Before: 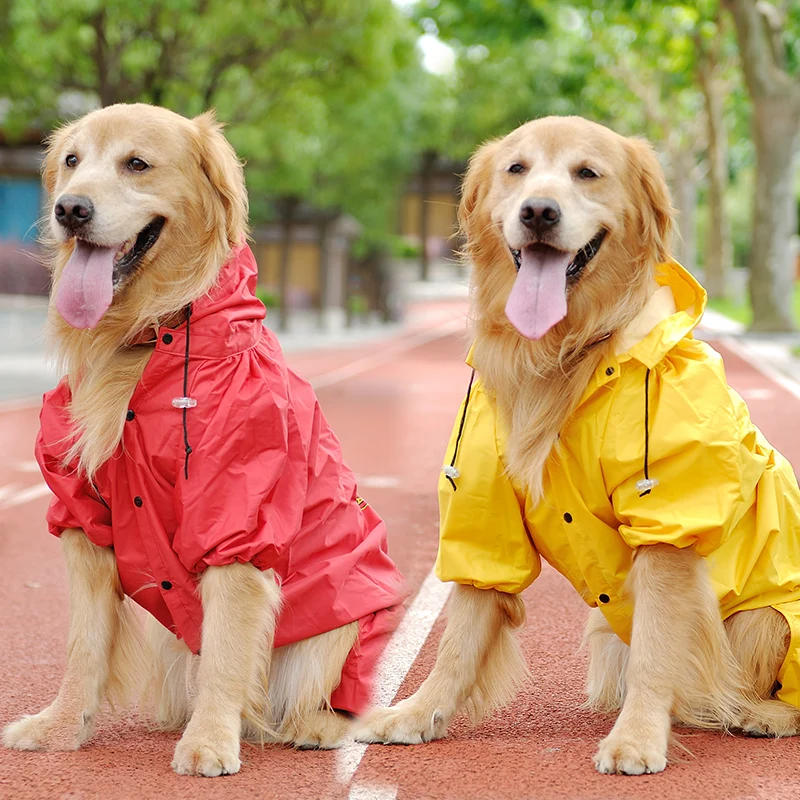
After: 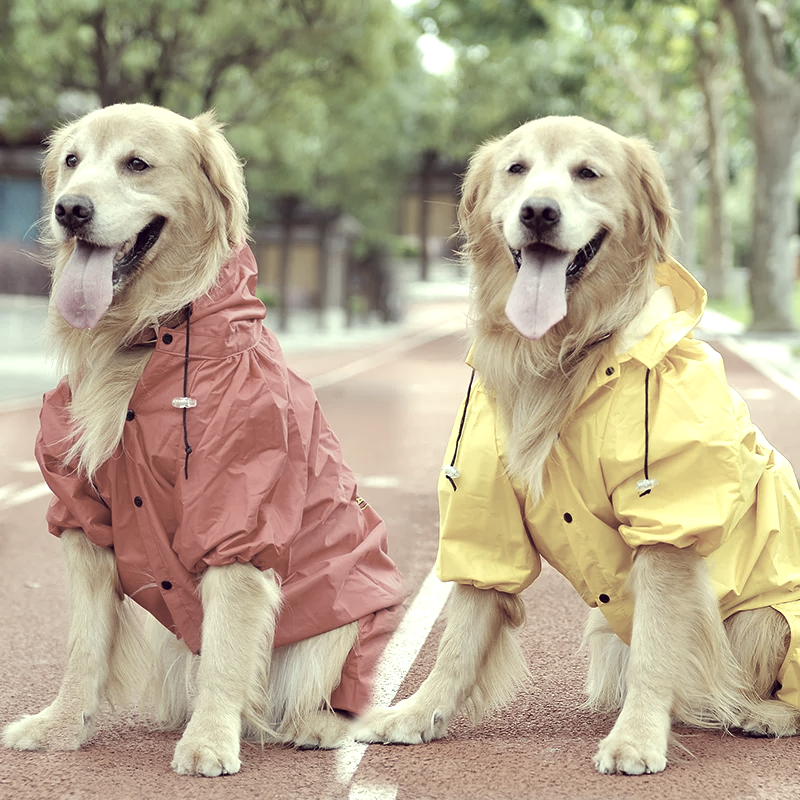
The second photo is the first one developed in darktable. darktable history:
color balance rgb: perceptual saturation grading › global saturation 0.85%, perceptual brilliance grading › global brilliance 1.193%, perceptual brilliance grading › highlights 8.724%, perceptual brilliance grading › shadows -3.366%, global vibrance 20%
color correction: highlights a* -20.41, highlights b* 20.99, shadows a* 19.97, shadows b* -20.25, saturation 0.372
